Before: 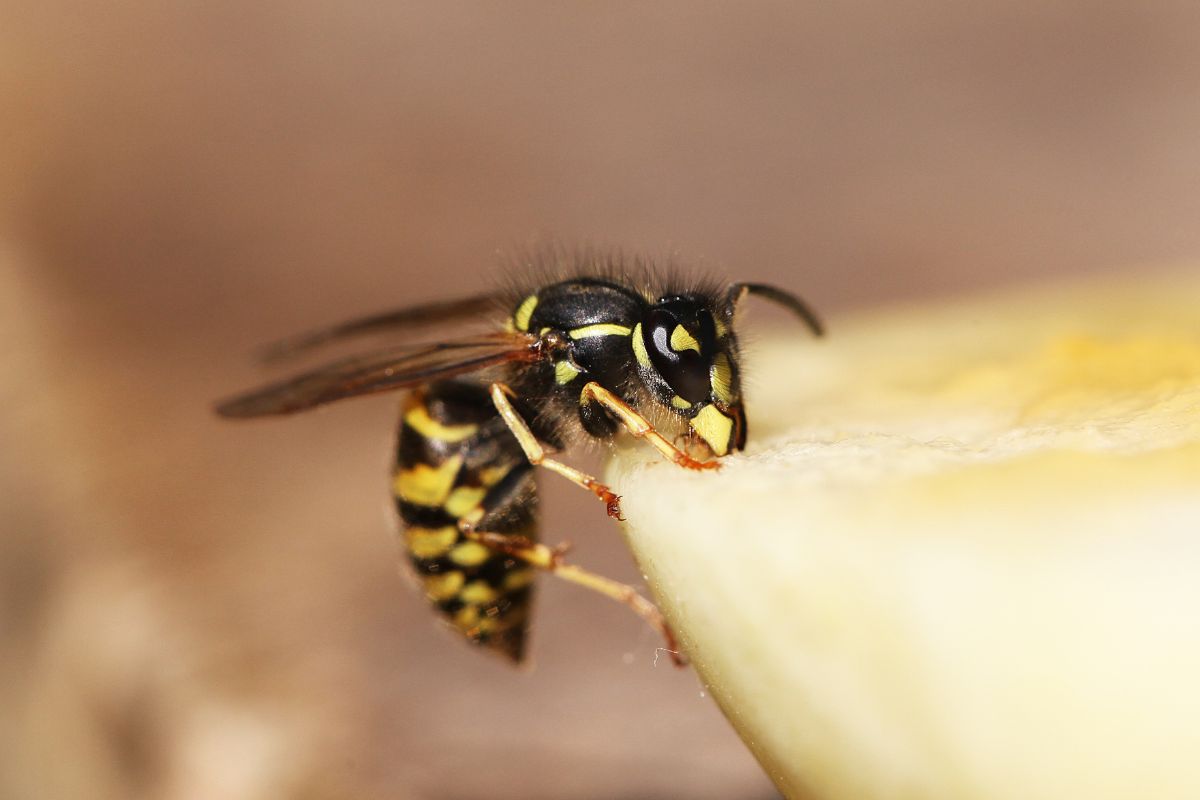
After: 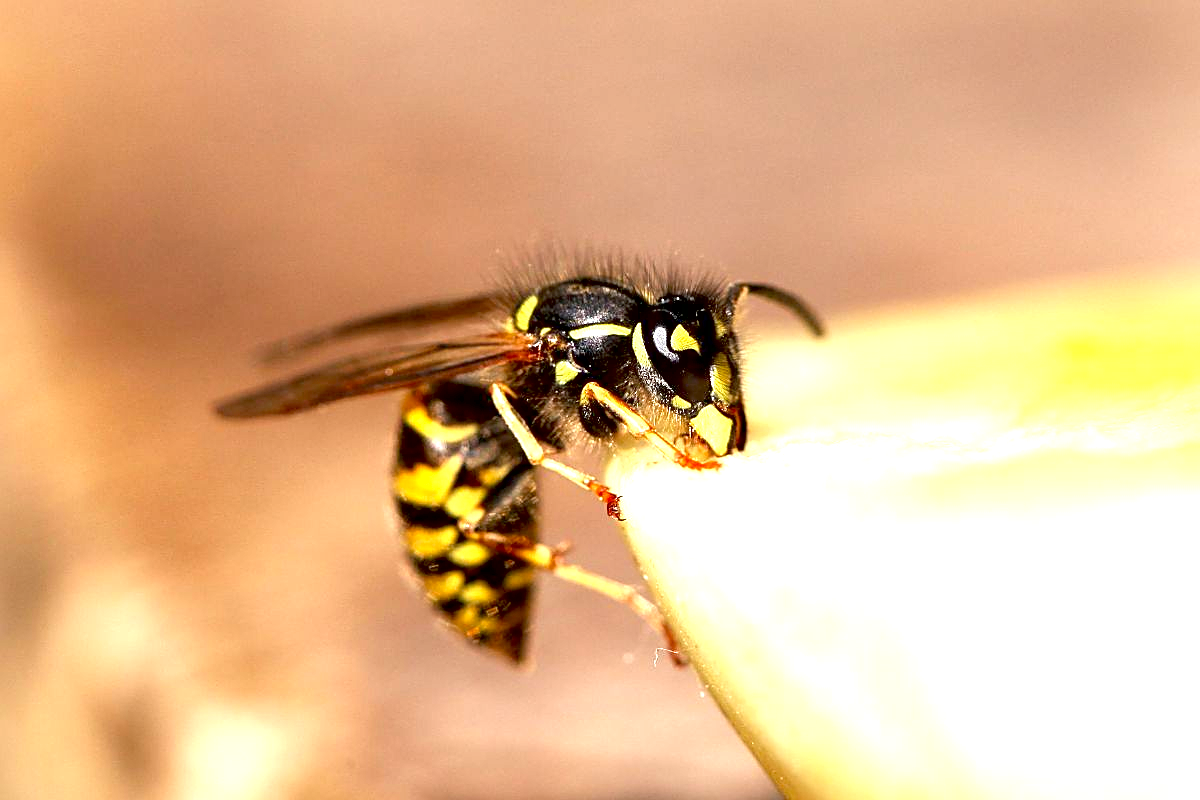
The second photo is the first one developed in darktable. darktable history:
sharpen: on, module defaults
local contrast: mode bilateral grid, contrast 21, coarseness 50, detail 119%, midtone range 0.2
exposure: black level correction 0.01, exposure 1 EV, compensate highlight preservation false
contrast brightness saturation: contrast 0.037, saturation 0.154
